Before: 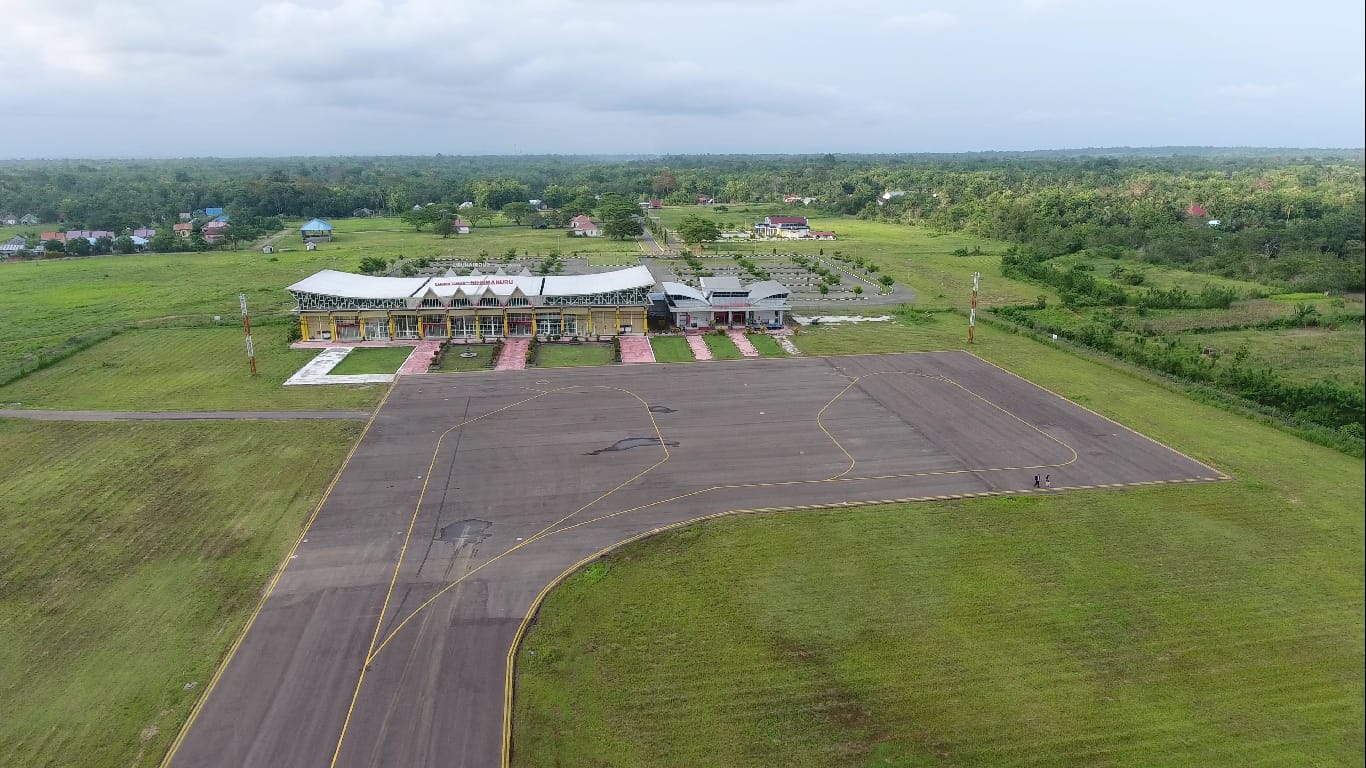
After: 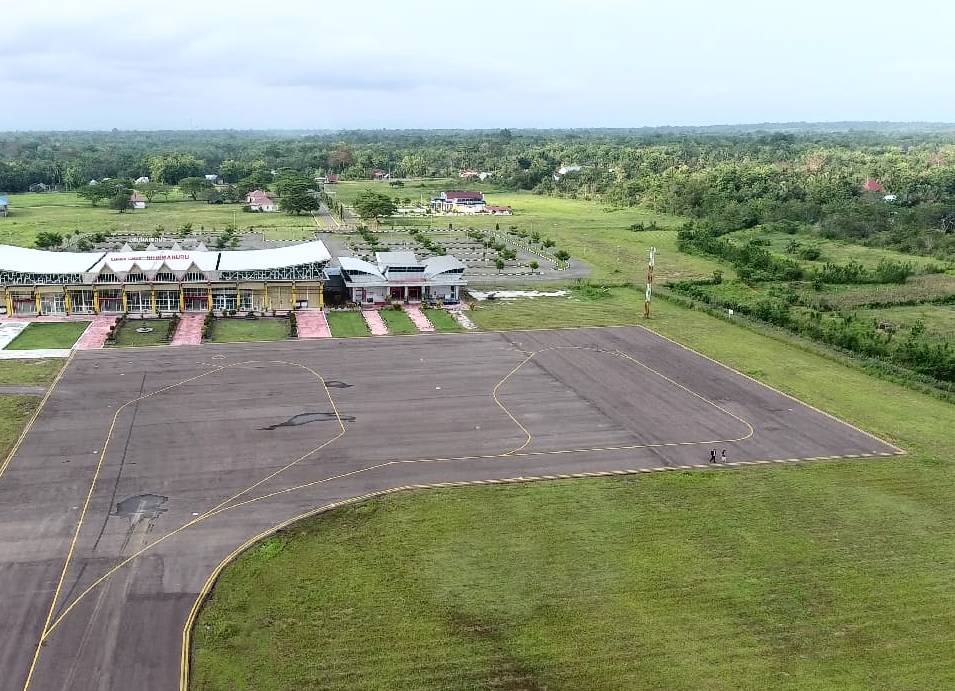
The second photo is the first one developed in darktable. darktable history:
crop and rotate: left 23.736%, top 3.366%, right 6.348%, bottom 6.58%
tone curve: curves: ch0 [(0, 0) (0.003, 0.016) (0.011, 0.016) (0.025, 0.016) (0.044, 0.017) (0.069, 0.026) (0.1, 0.044) (0.136, 0.074) (0.177, 0.121) (0.224, 0.183) (0.277, 0.248) (0.335, 0.326) (0.399, 0.413) (0.468, 0.511) (0.543, 0.612) (0.623, 0.717) (0.709, 0.818) (0.801, 0.911) (0.898, 0.979) (1, 1)], color space Lab, independent channels, preserve colors none
tone equalizer: on, module defaults
